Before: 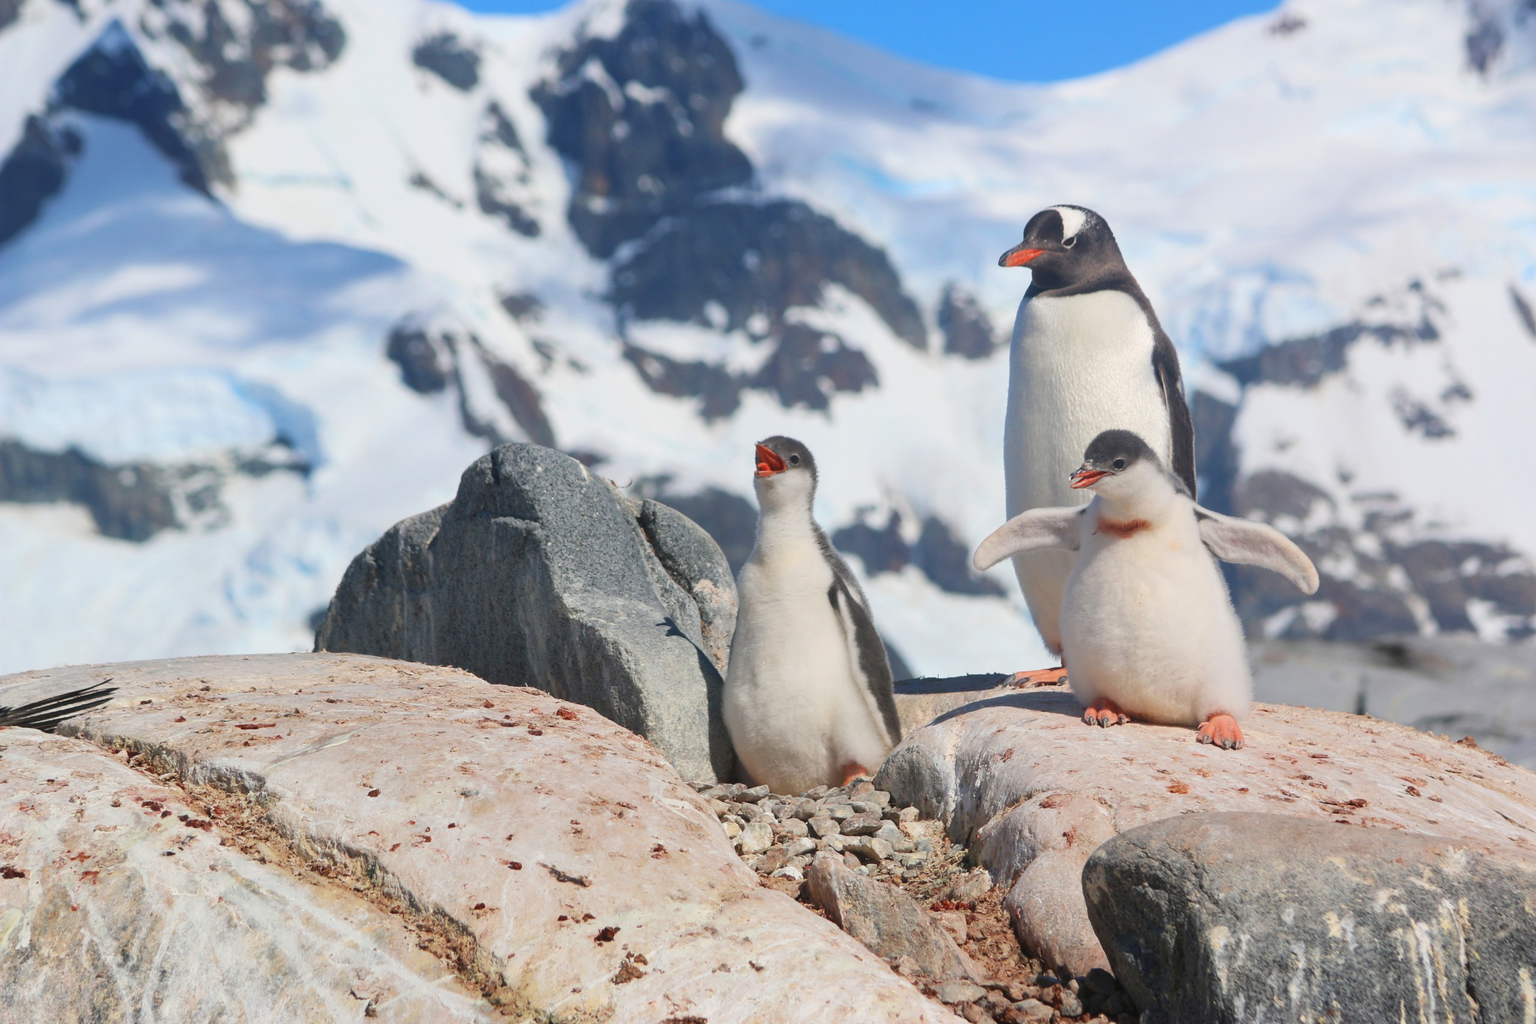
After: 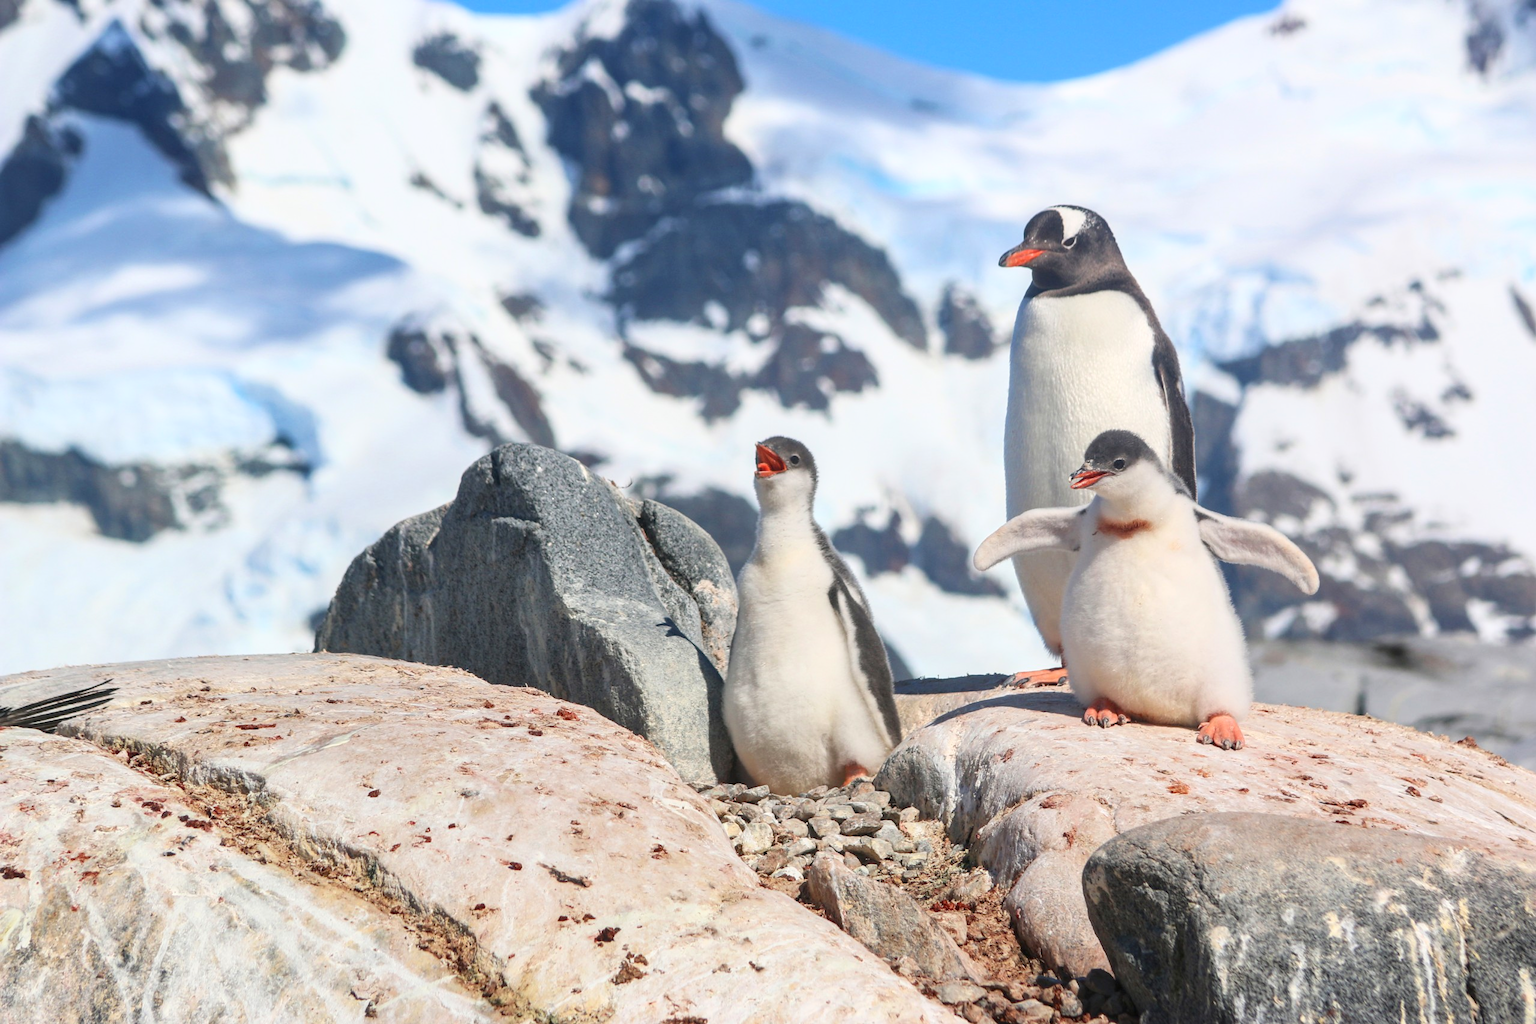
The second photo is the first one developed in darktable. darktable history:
base curve: curves: ch0 [(0, 0) (0.666, 0.806) (1, 1)]
local contrast: on, module defaults
